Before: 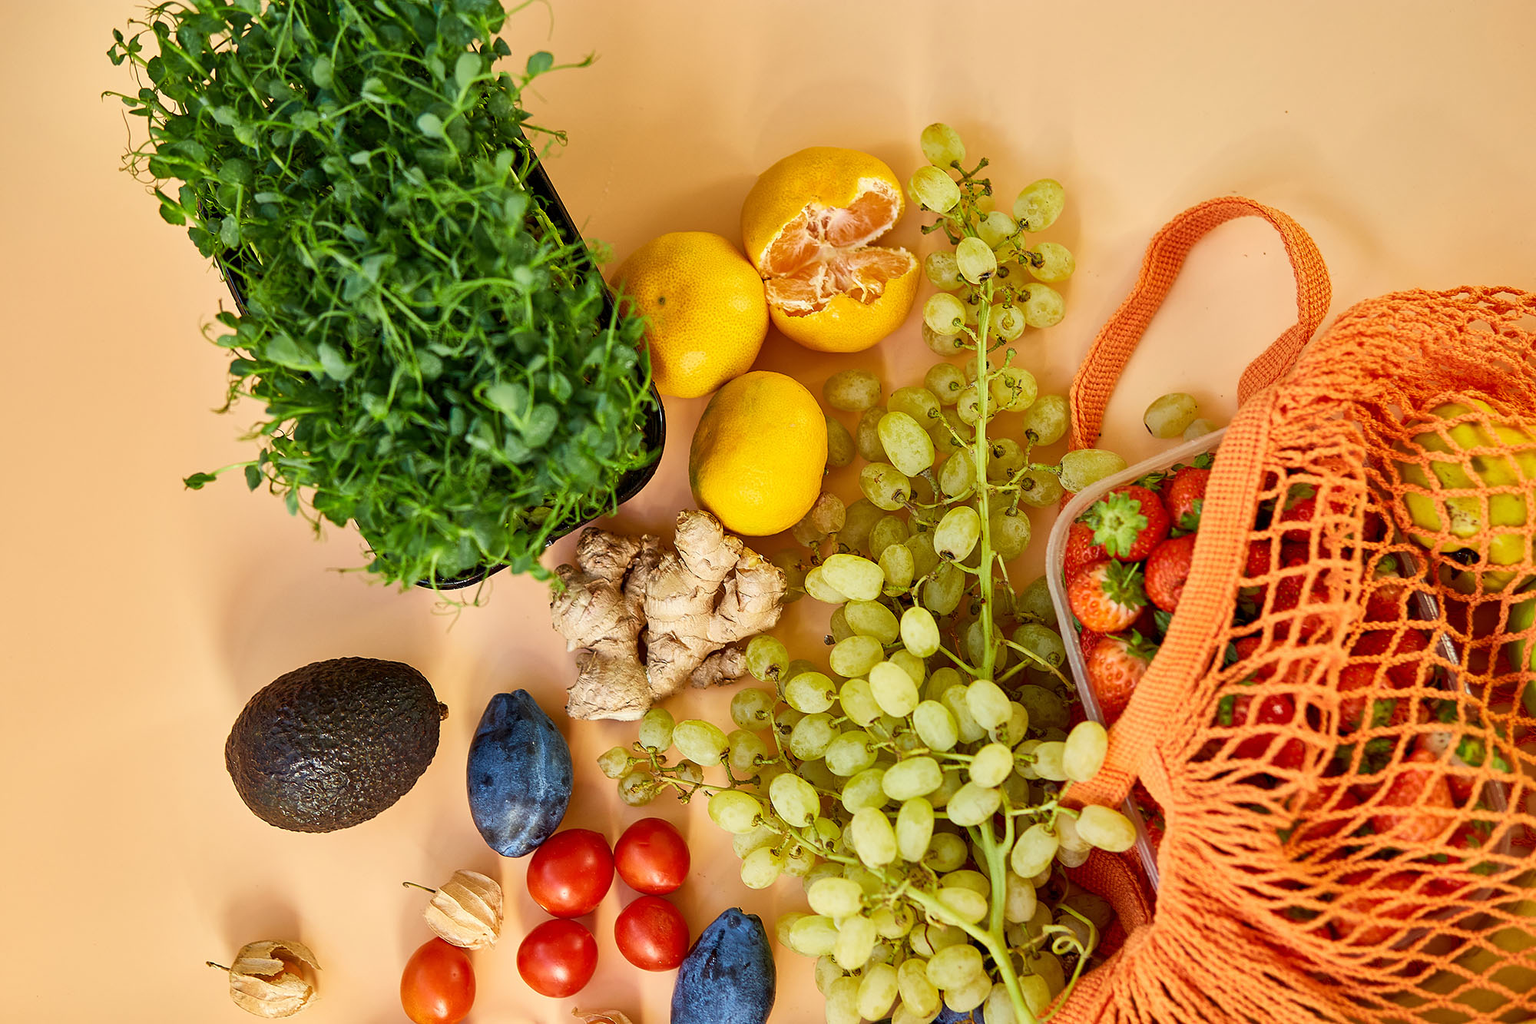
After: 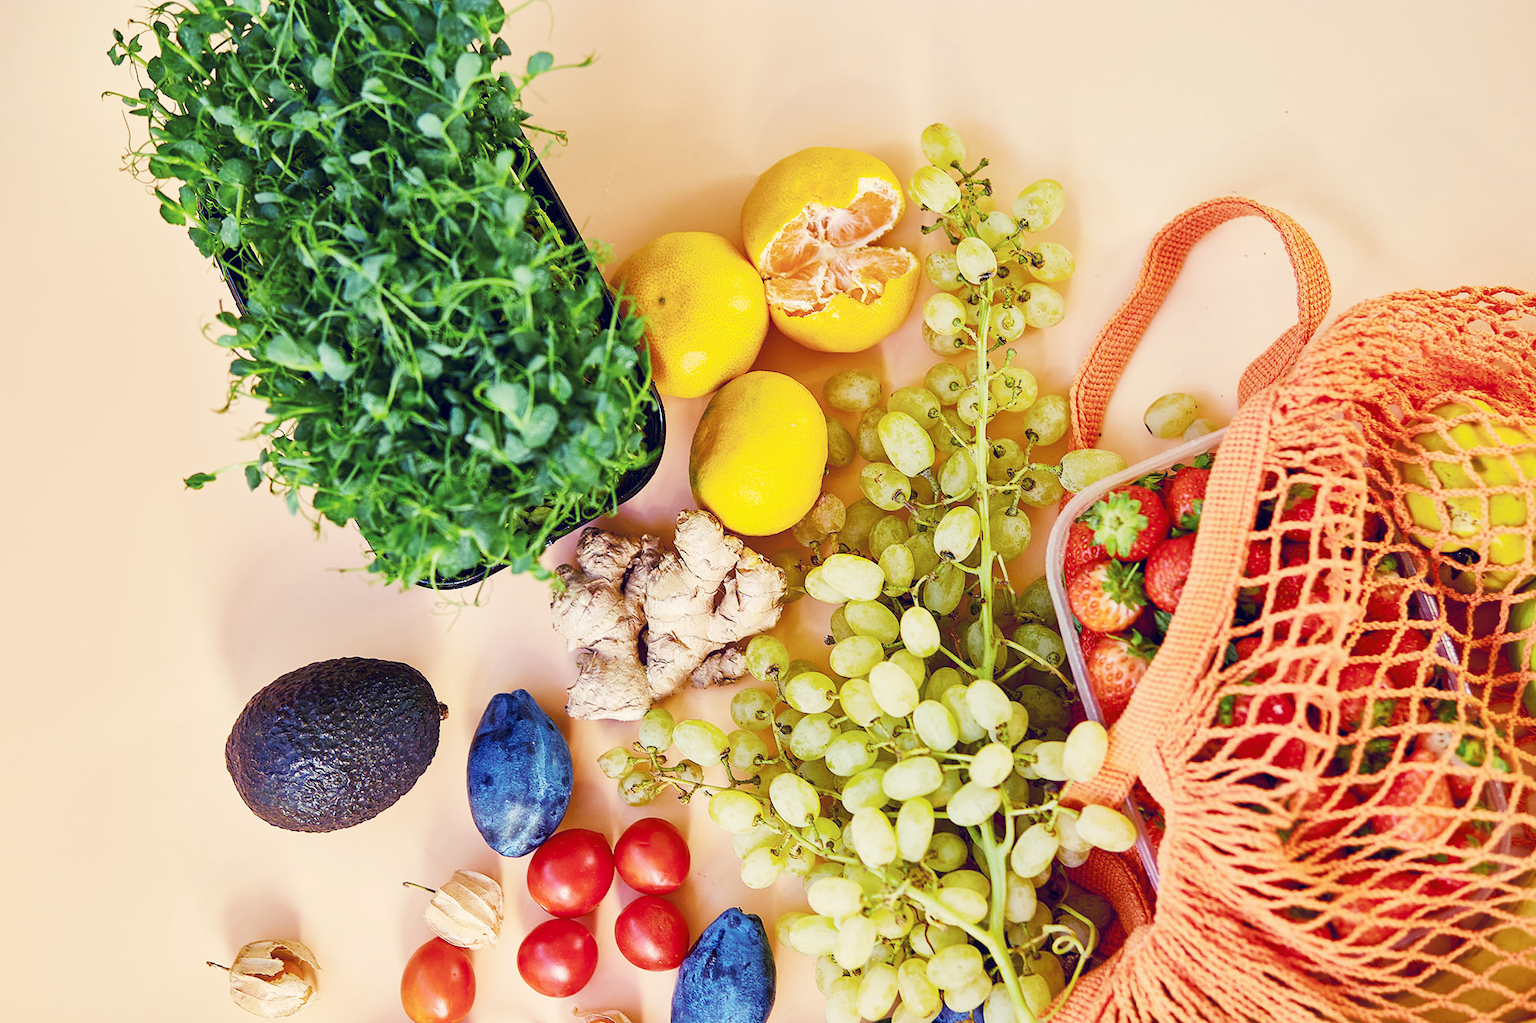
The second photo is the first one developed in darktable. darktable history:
tone curve: curves: ch0 [(0, 0) (0.003, 0.003) (0.011, 0.014) (0.025, 0.033) (0.044, 0.06) (0.069, 0.096) (0.1, 0.132) (0.136, 0.174) (0.177, 0.226) (0.224, 0.282) (0.277, 0.352) (0.335, 0.435) (0.399, 0.524) (0.468, 0.615) (0.543, 0.695) (0.623, 0.771) (0.709, 0.835) (0.801, 0.894) (0.898, 0.944) (1, 1)], preserve colors none
color look up table: target L [91.5, 94.31, 90.19, 82.44, 76.74, 78.85, 72.84, 60.49, 52.23, 49.1, 43.62, 18.52, 10.92, 200.51, 89.51, 86.54, 81.43, 65.94, 66.07, 60.3, 60.04, 43.84, 49.84, 42.65, 39.69, 38.57, 30.07, 23.89, 23.82, 95.63, 78.12, 76.52, 53.37, 58.82, 50.17, 56.22, 52.26, 44.71, 38.25, 38.41, 32.64, 33.25, 21.96, 14.04, 2.734, 80.09, 69.57, 47.74, 21.63], target a [-10.01, -14.11, -36.22, -81.17, -94.21, -50.77, -50.45, -12.77, -25.91, -44.67, -25.97, -5.737, -7.245, 0, 3.357, 16.31, -11.06, 39.46, 7.726, 39.26, 14.01, 69.44, 30.14, 63.24, 13.89, 33.48, 5.317, 31.92, 40.18, 6.453, 36.98, 3.292, 63.59, 42.13, 79.52, 0.386, -12.83, -0.572, 23.6, 14.66, 56.86, 54.3, 38.39, 36.04, 10.11, -66.22, -27.83, -11.58, 11.46], target b [40.36, 7.548, 98.68, 12.09, 79.18, 82.97, 10.93, 9.735, 21.19, 29.02, -8.13, -19.65, 13.51, 0, 31.37, 2.072, 87.52, 3.305, 41.46, 34.36, 17.8, 12.56, -12.93, -5.662, 42.75, 2.613, -9.324, -10.07, 33.68, 0.913, -29.88, -20.48, -26.96, -57.6, -65.98, -41.69, -65.78, -15.59, -88.65, -37.68, -61.75, -29.61, -77.23, -37.74, -22, -14.41, -43.82, -24.34, -42.09], num patches 49
